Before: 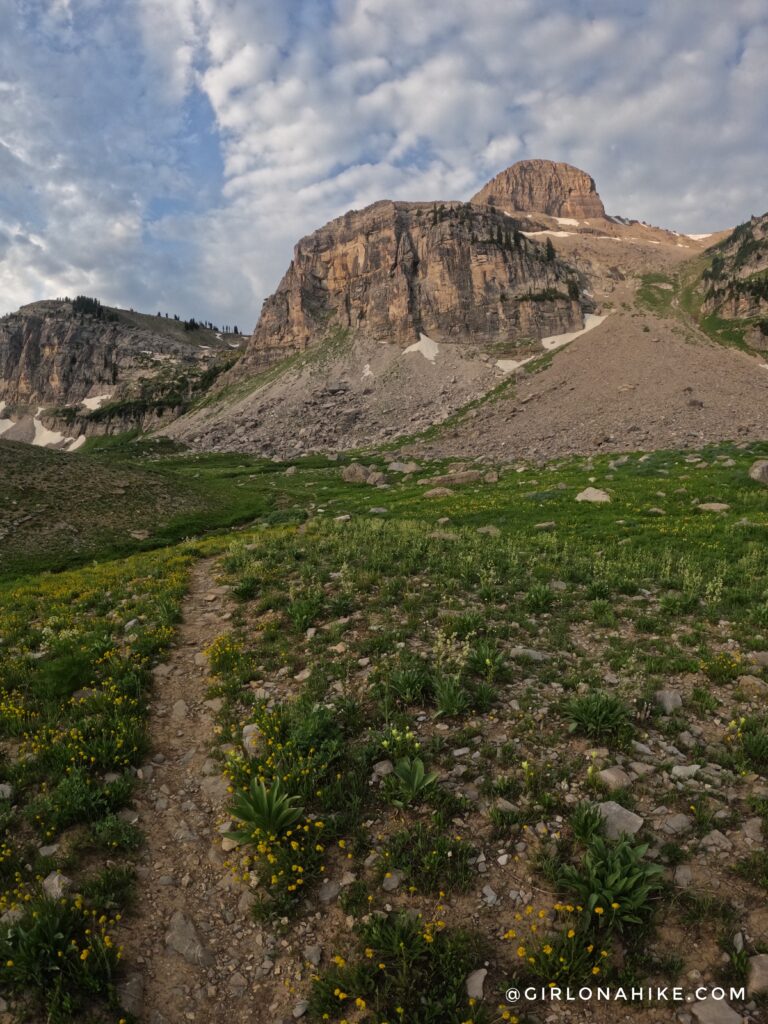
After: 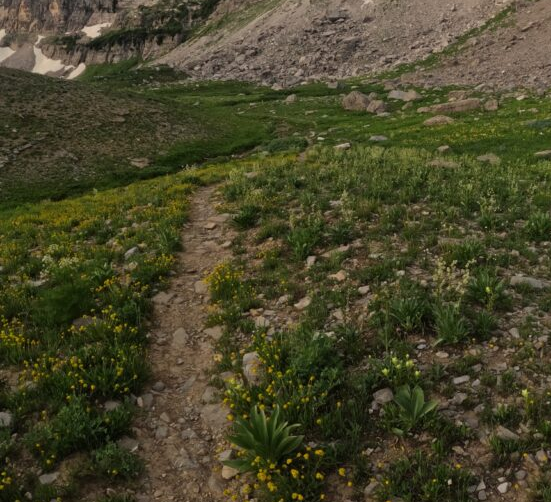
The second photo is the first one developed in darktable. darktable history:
crop: top 36.373%, right 28.17%, bottom 14.554%
